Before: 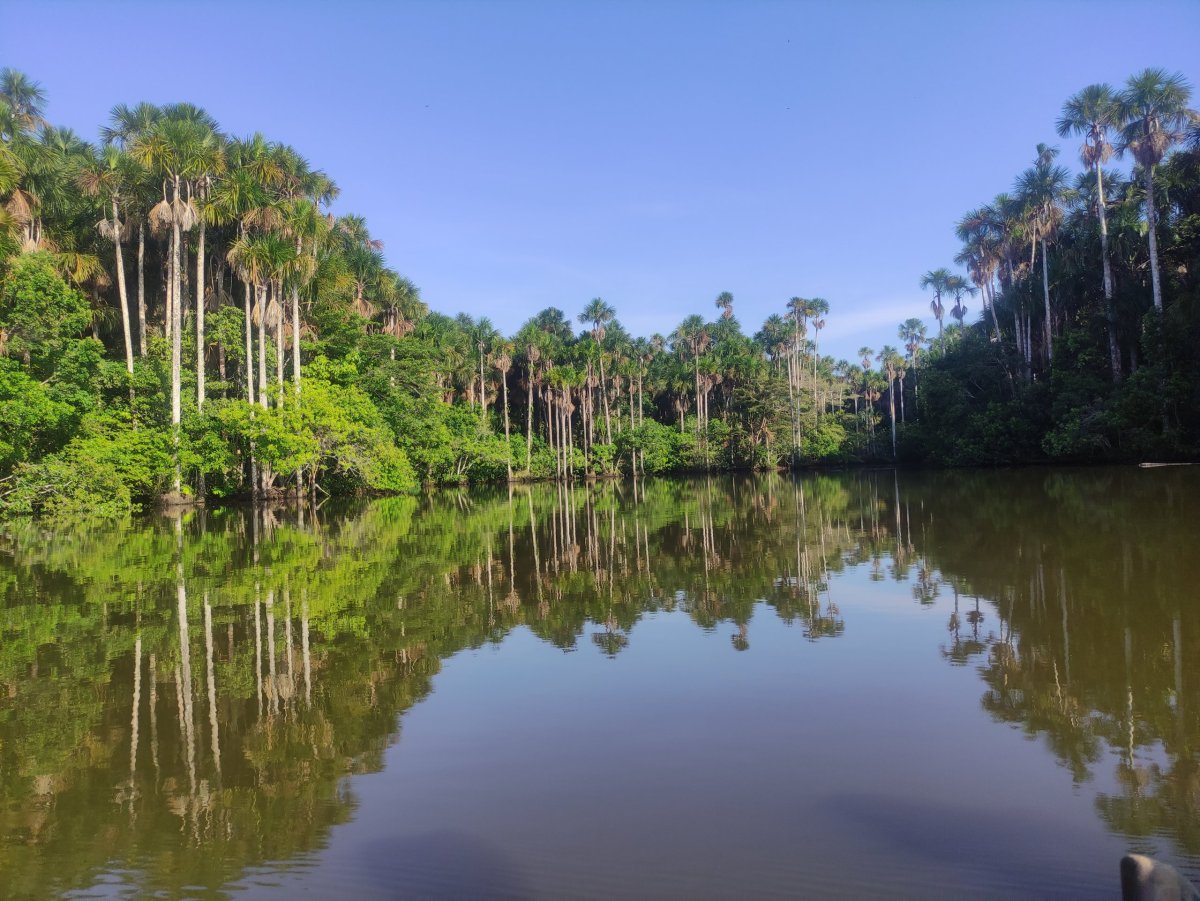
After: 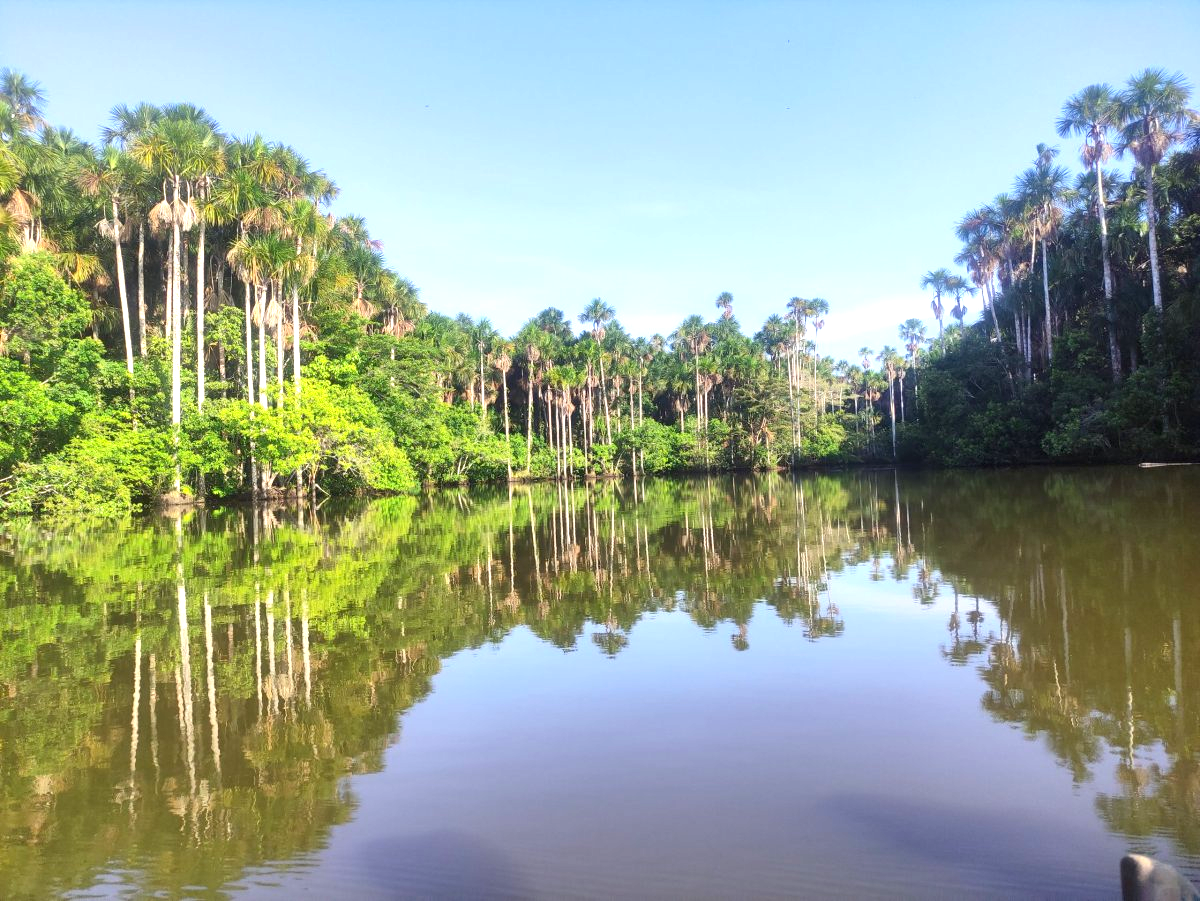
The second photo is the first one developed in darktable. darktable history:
white balance: emerald 1
exposure: black level correction 0.001, exposure 1.129 EV, compensate exposure bias true, compensate highlight preservation false
